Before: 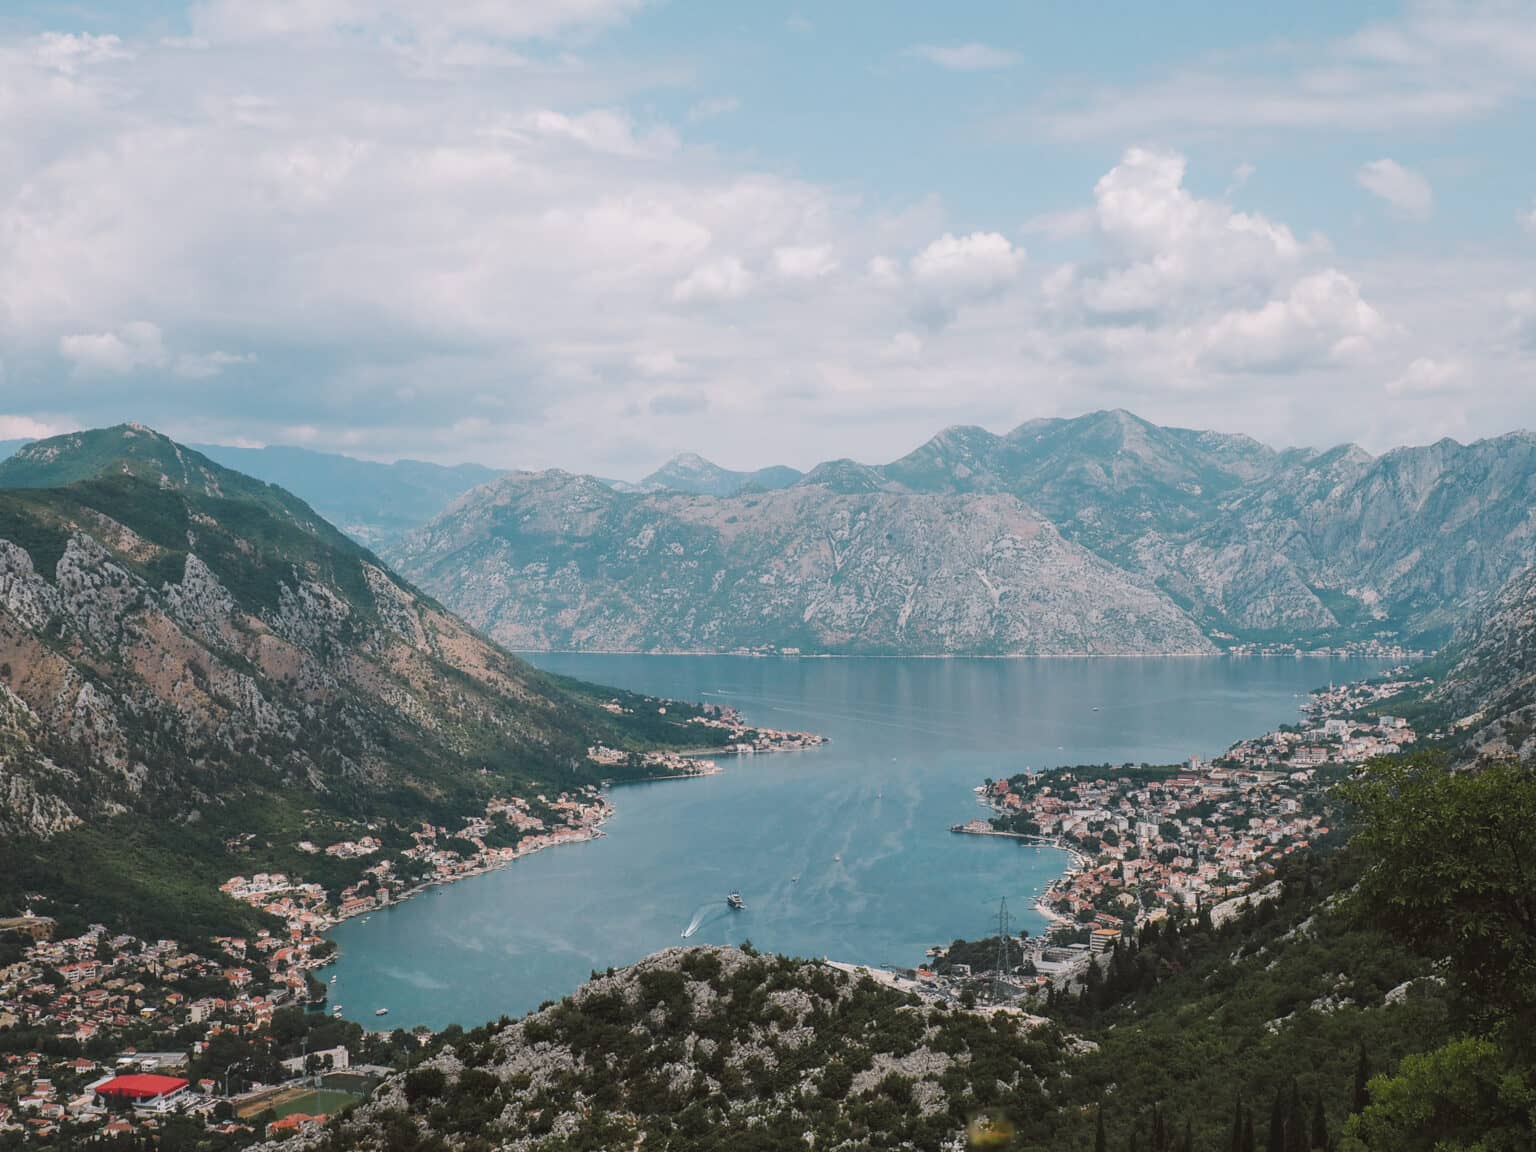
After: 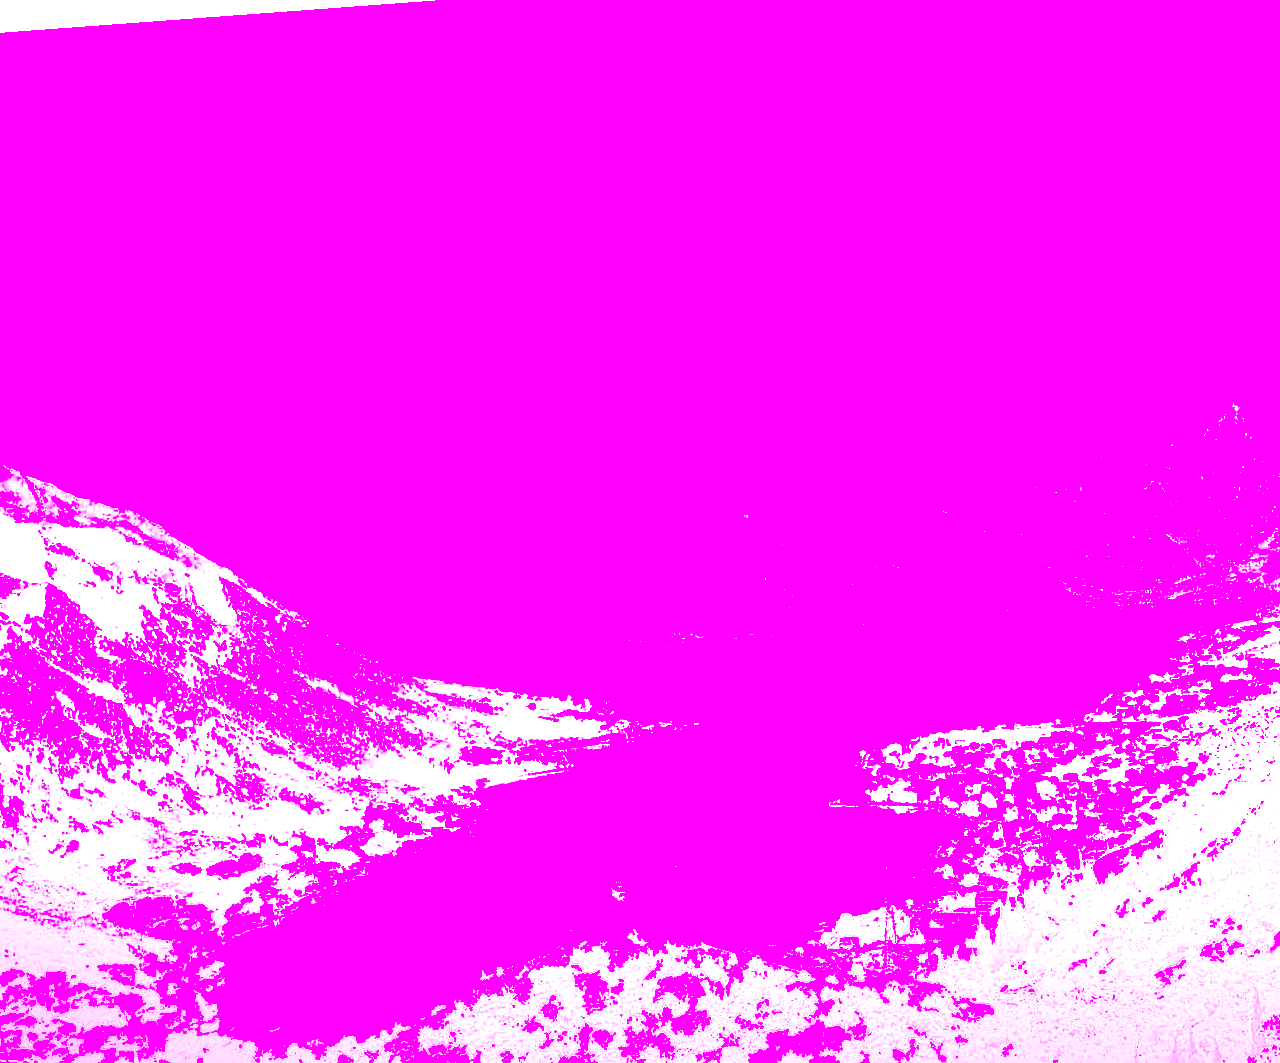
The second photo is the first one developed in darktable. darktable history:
sharpen: on, module defaults
crop: left 11.225%, top 5.381%, right 9.565%, bottom 10.314%
rotate and perspective: rotation -4.25°, automatic cropping off
white balance: red 8, blue 8
tone curve: curves: ch0 [(0, 0) (0.003, 0.048) (0.011, 0.055) (0.025, 0.065) (0.044, 0.089) (0.069, 0.111) (0.1, 0.132) (0.136, 0.163) (0.177, 0.21) (0.224, 0.259) (0.277, 0.323) (0.335, 0.385) (0.399, 0.442) (0.468, 0.508) (0.543, 0.578) (0.623, 0.648) (0.709, 0.716) (0.801, 0.781) (0.898, 0.845) (1, 1)], preserve colors none
local contrast: on, module defaults
